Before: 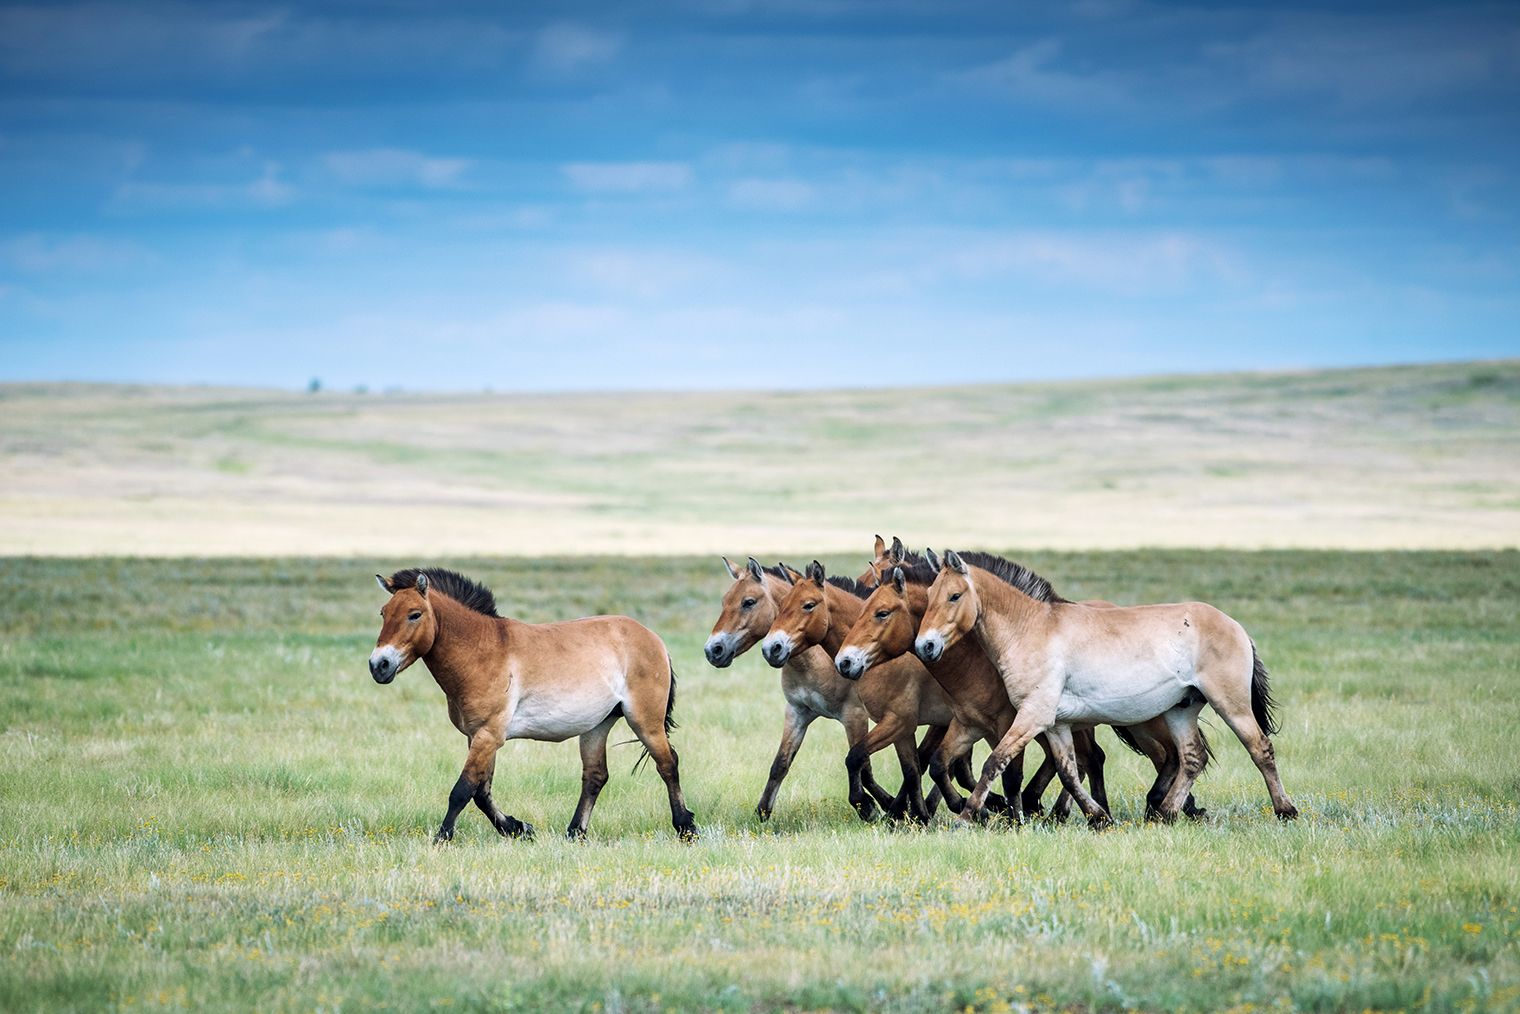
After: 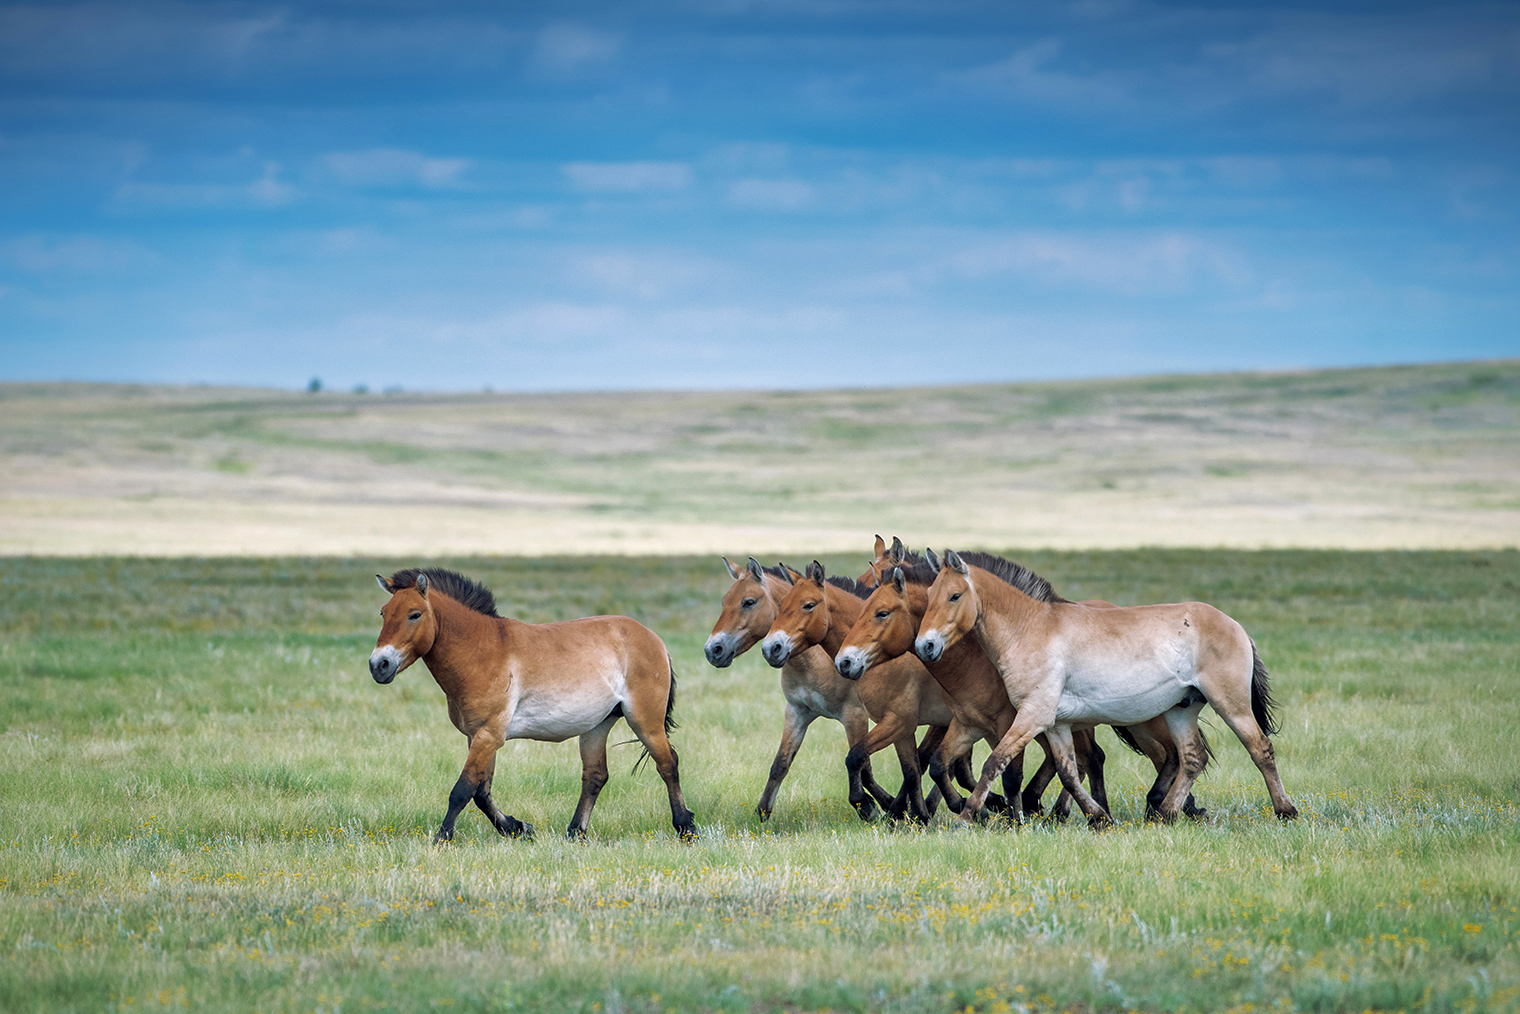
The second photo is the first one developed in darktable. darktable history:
shadows and highlights: highlights -60.08
